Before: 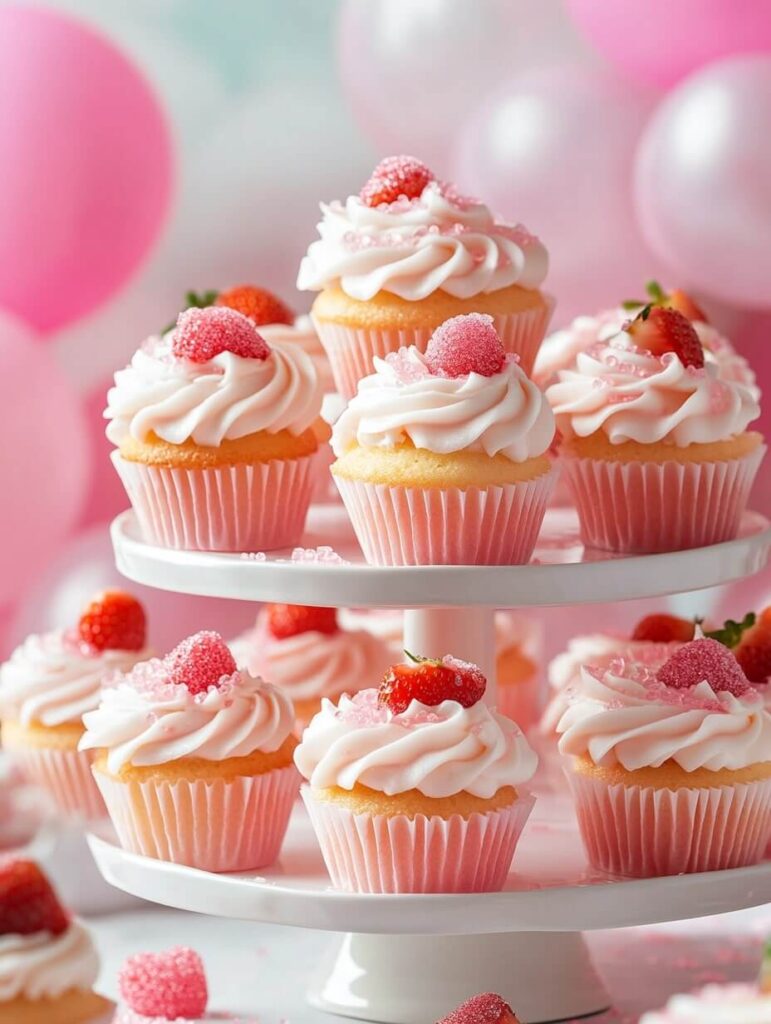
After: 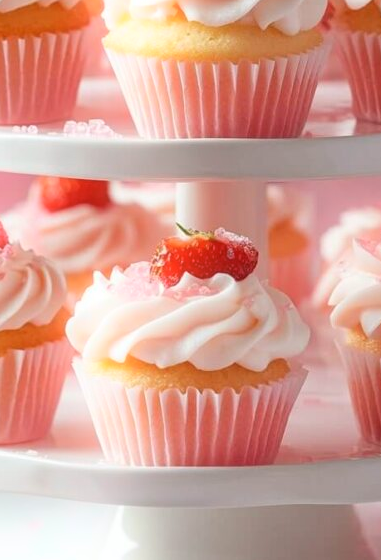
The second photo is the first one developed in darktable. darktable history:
crop: left 29.672%, top 41.786%, right 20.851%, bottom 3.487%
bloom: size 5%, threshold 95%, strength 15%
